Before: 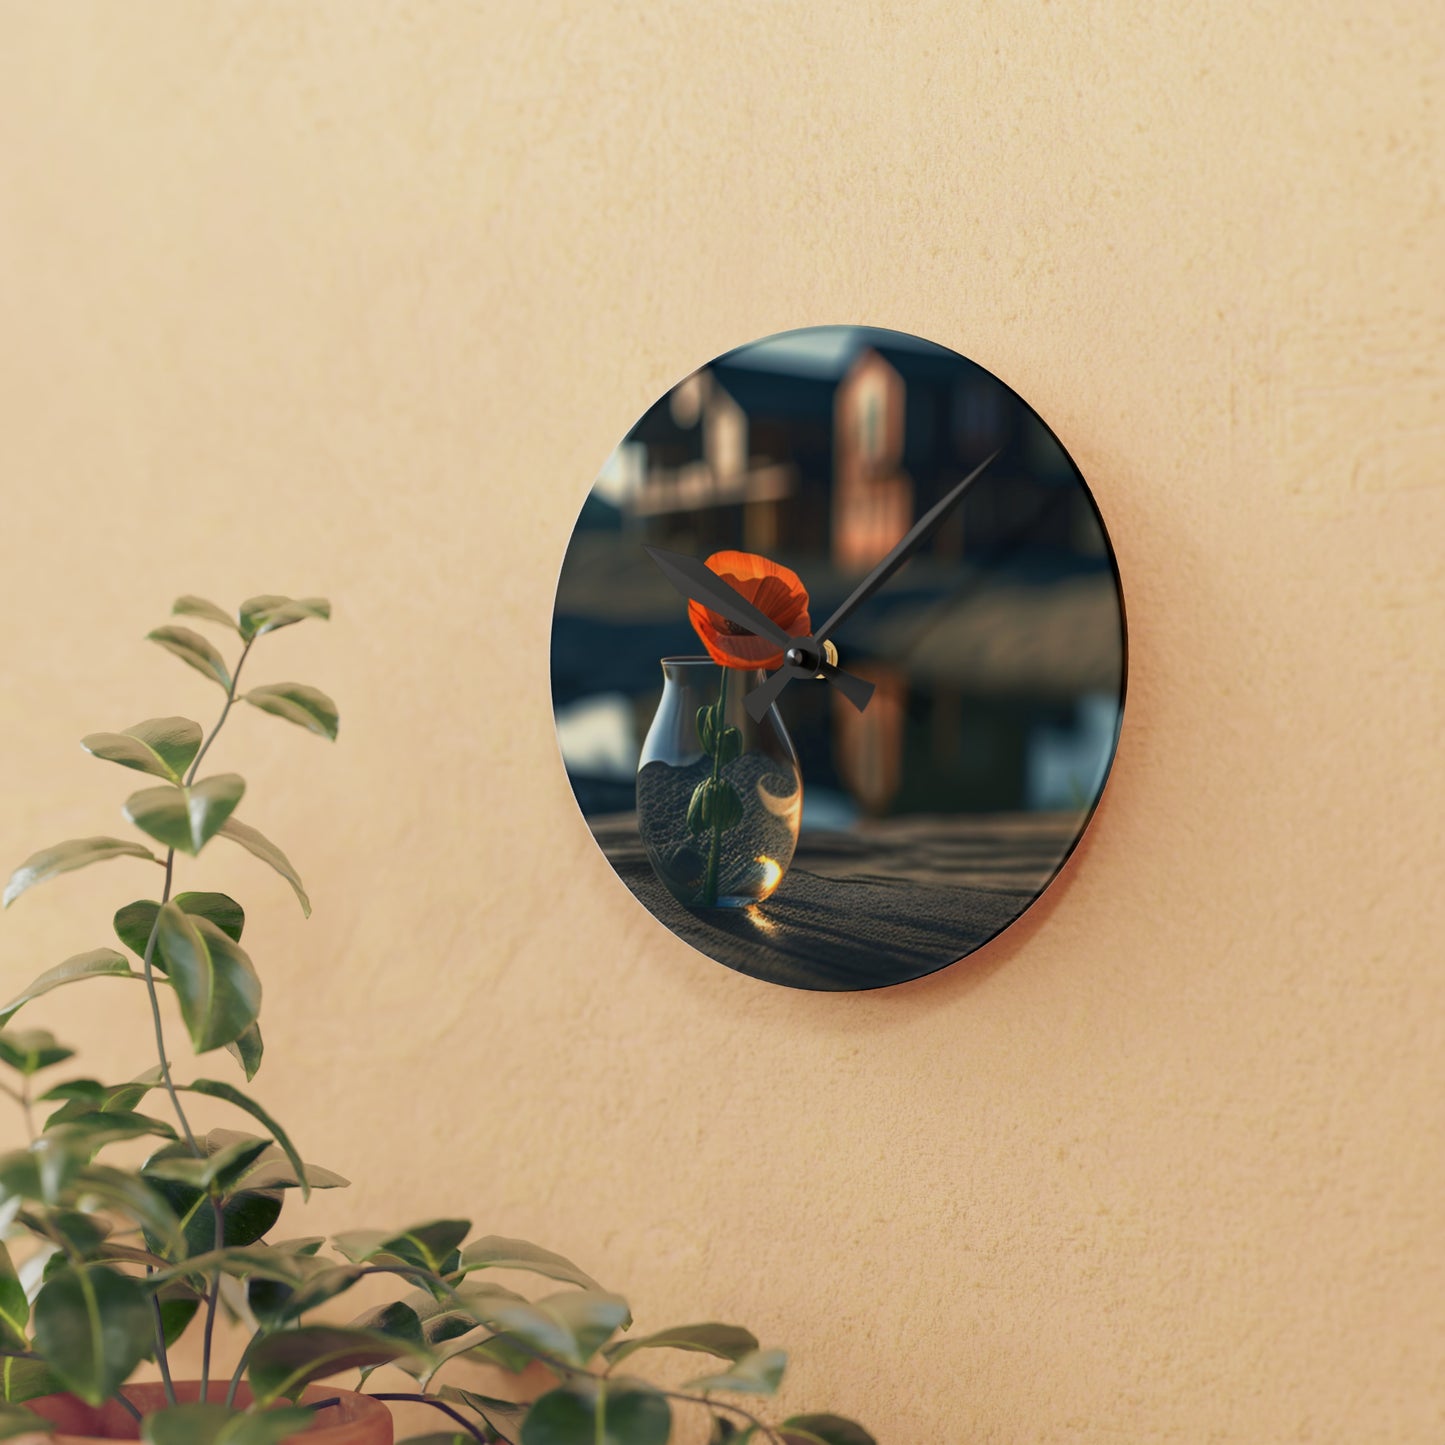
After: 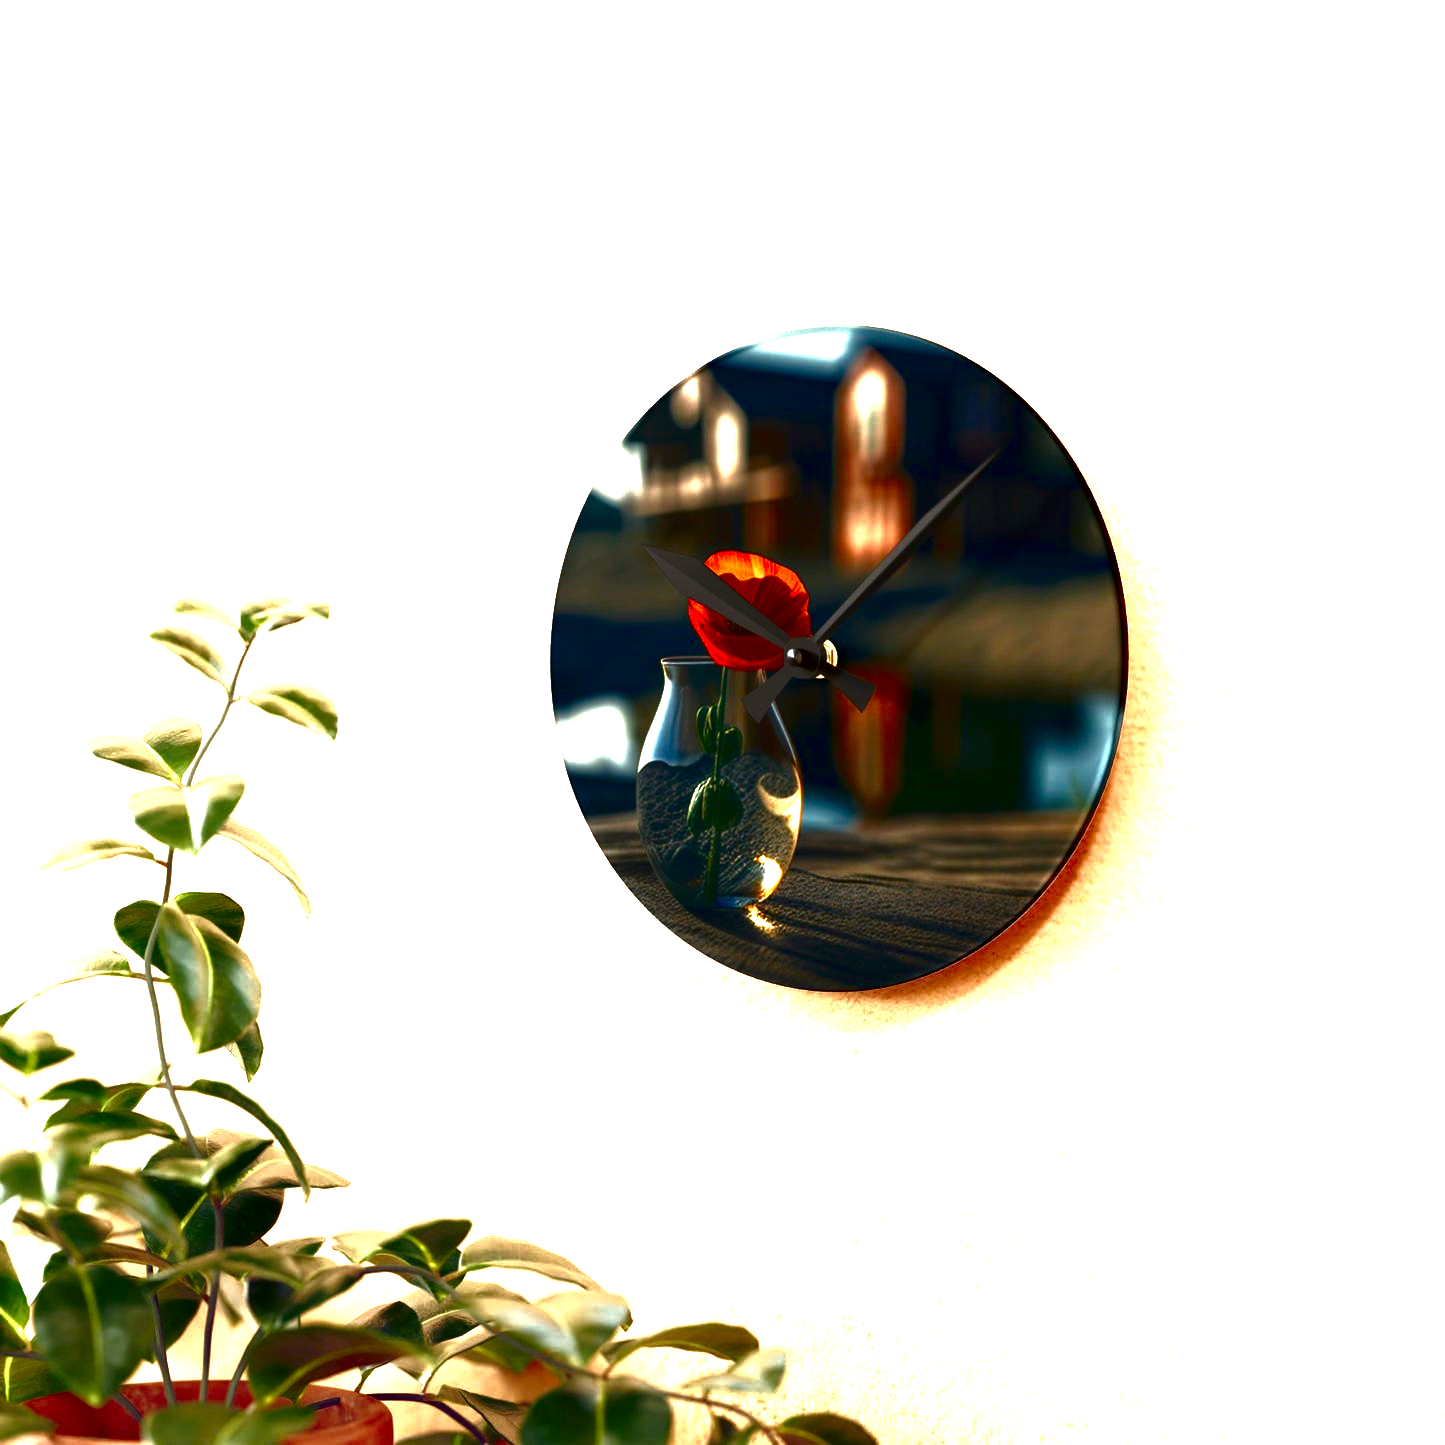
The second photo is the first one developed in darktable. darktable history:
levels: levels [0, 0.43, 0.859]
color correction: highlights a* -2.83, highlights b* -2.18, shadows a* 2.5, shadows b* 3.04
base curve: curves: ch0 [(0, 0) (0.595, 0.418) (1, 1)]
exposure: black level correction 0, exposure 1.2 EV, compensate highlight preservation false
color balance rgb: perceptual saturation grading › global saturation 25.861%, perceptual saturation grading › highlights -28.493%, perceptual saturation grading › shadows 33.382%, perceptual brilliance grading › mid-tones 9.614%, perceptual brilliance grading › shadows 15.702%, global vibrance 9.649%, contrast 14.694%, saturation formula JzAzBz (2021)
contrast brightness saturation: contrast 0.096, brightness -0.272, saturation 0.143
